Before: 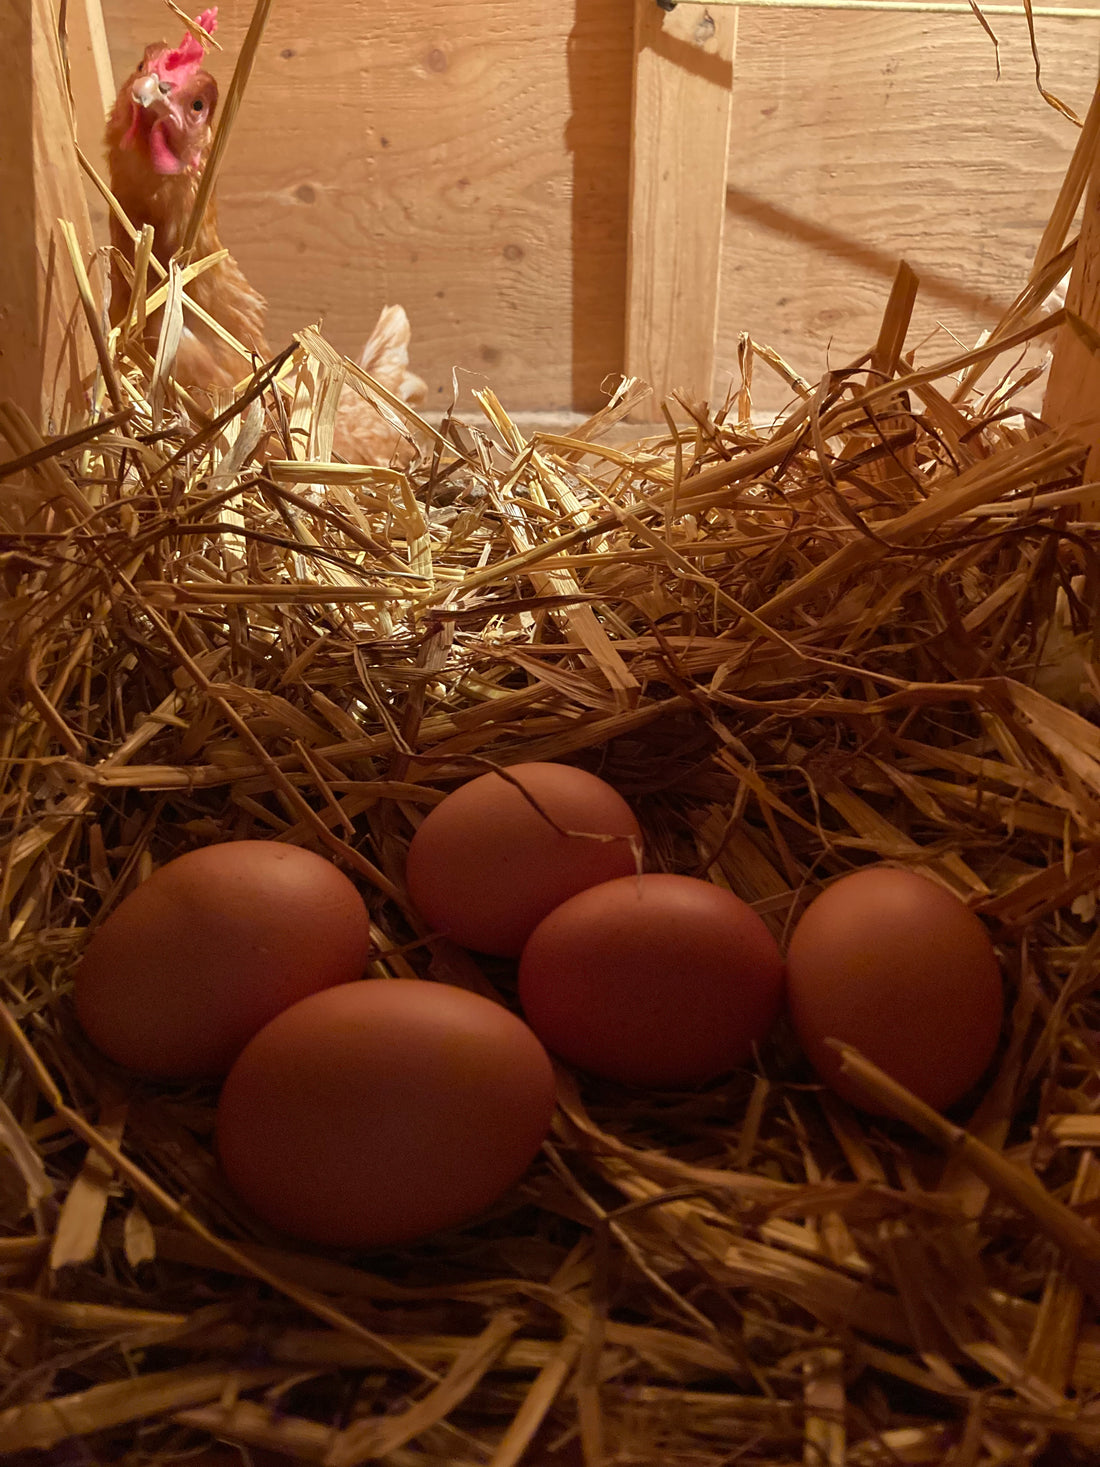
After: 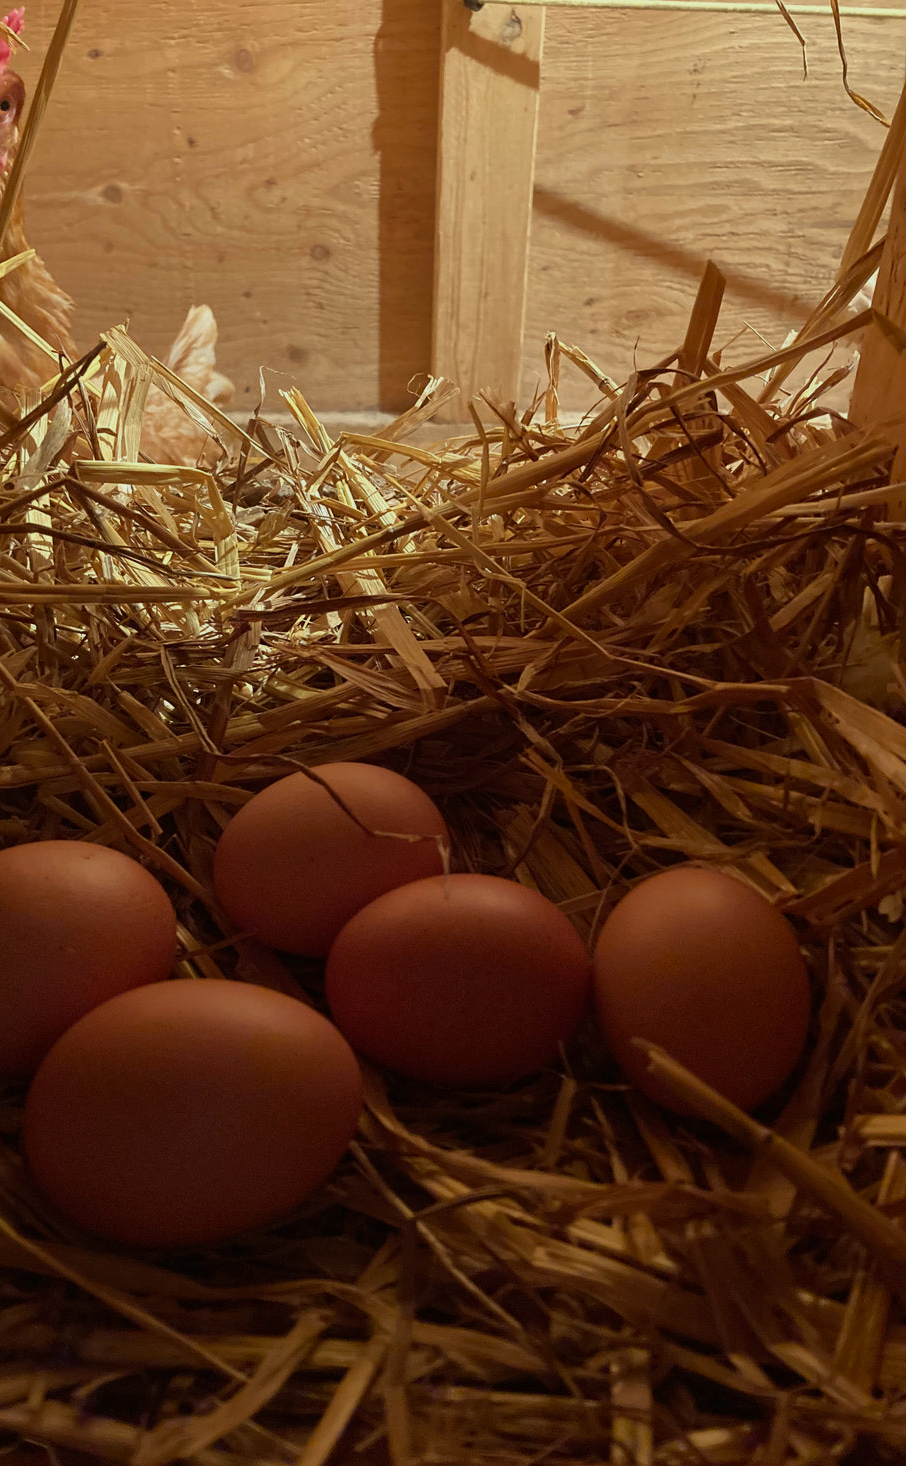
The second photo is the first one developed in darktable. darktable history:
color correction: highlights a* -4.73, highlights b* 5.06, saturation 0.97
crop: left 17.582%, bottom 0.031%
exposure: exposure -0.293 EV, compensate highlight preservation false
